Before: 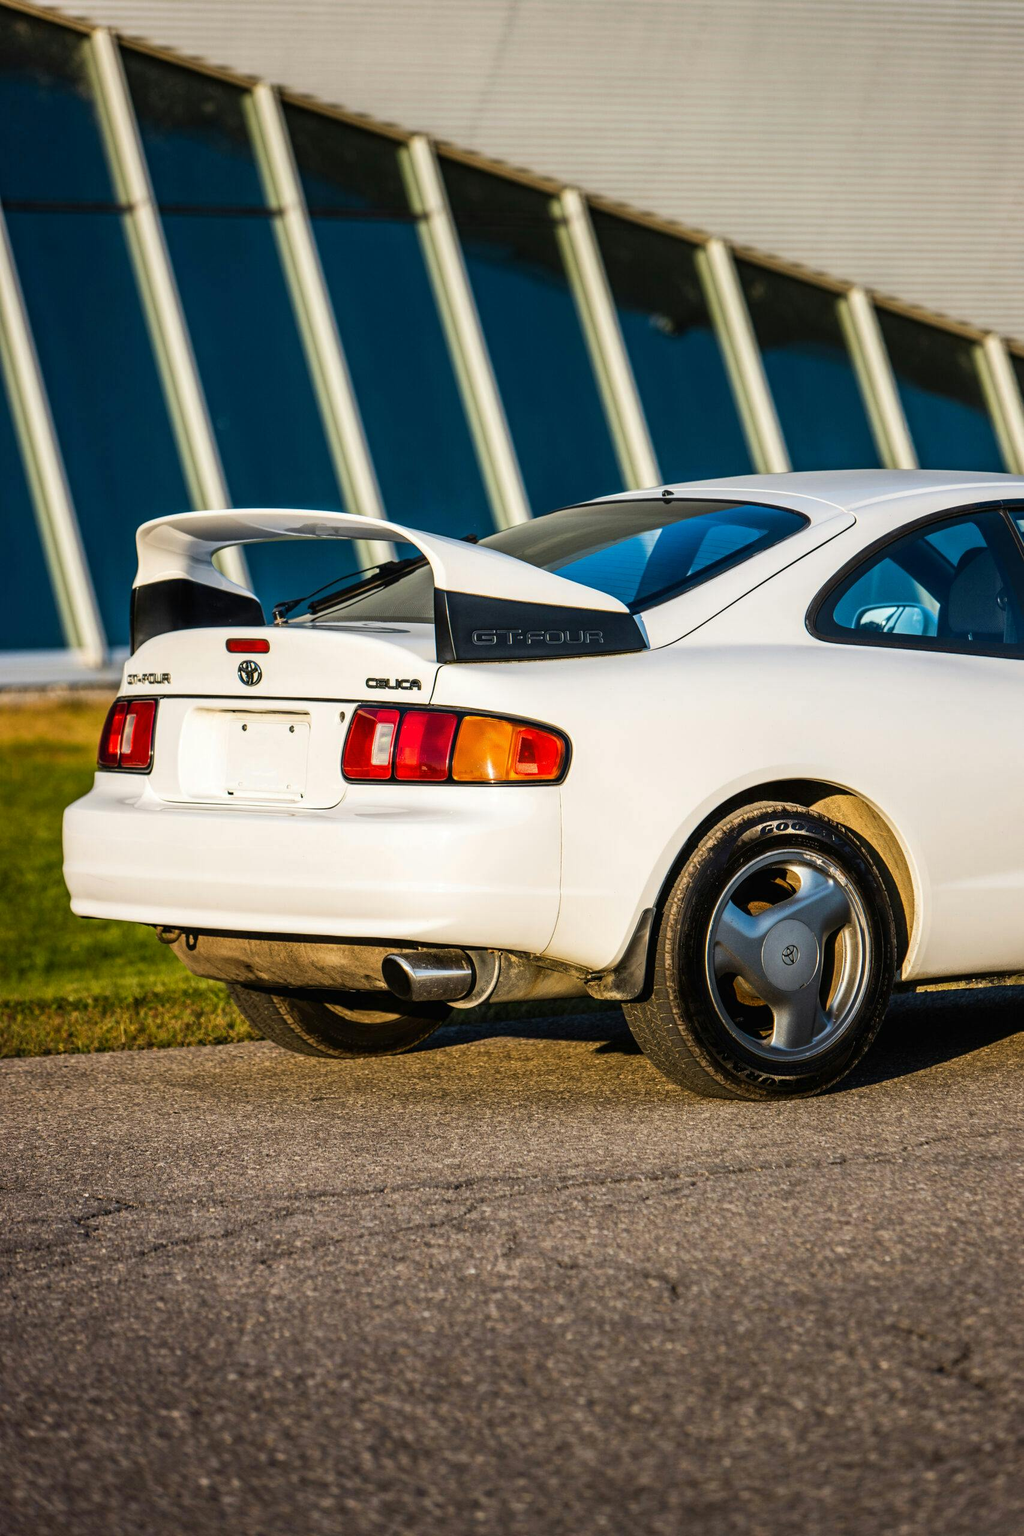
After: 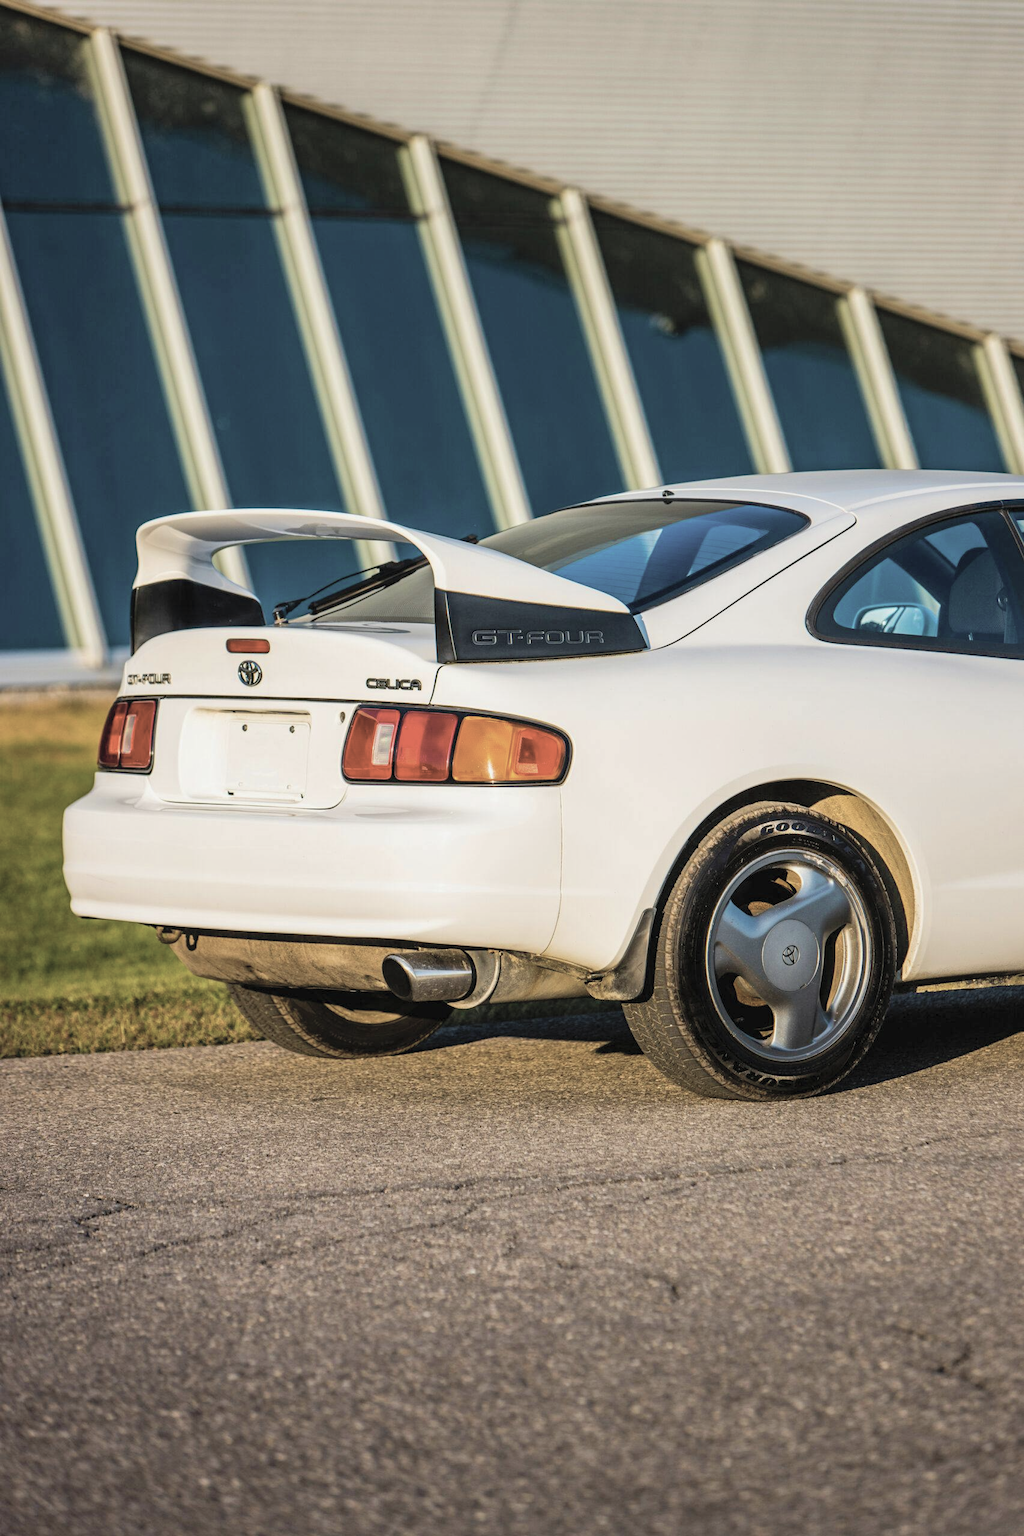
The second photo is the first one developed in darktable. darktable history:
velvia: strength 45%
contrast brightness saturation: brightness 0.18, saturation -0.5
shadows and highlights: shadows 25, white point adjustment -3, highlights -30
